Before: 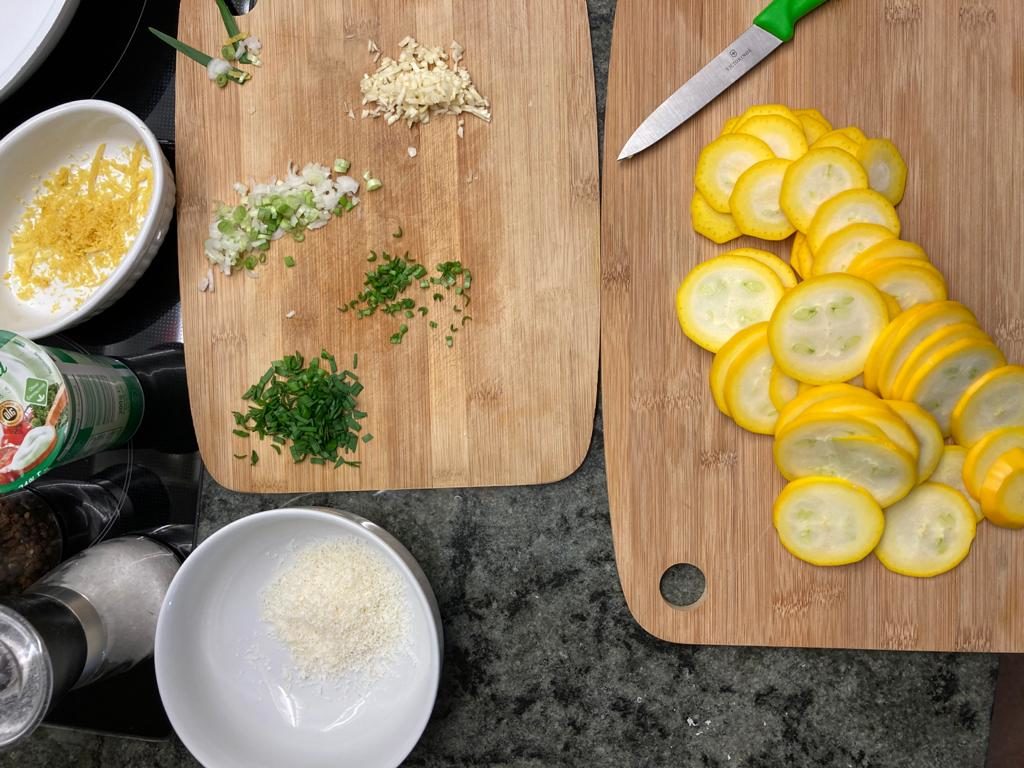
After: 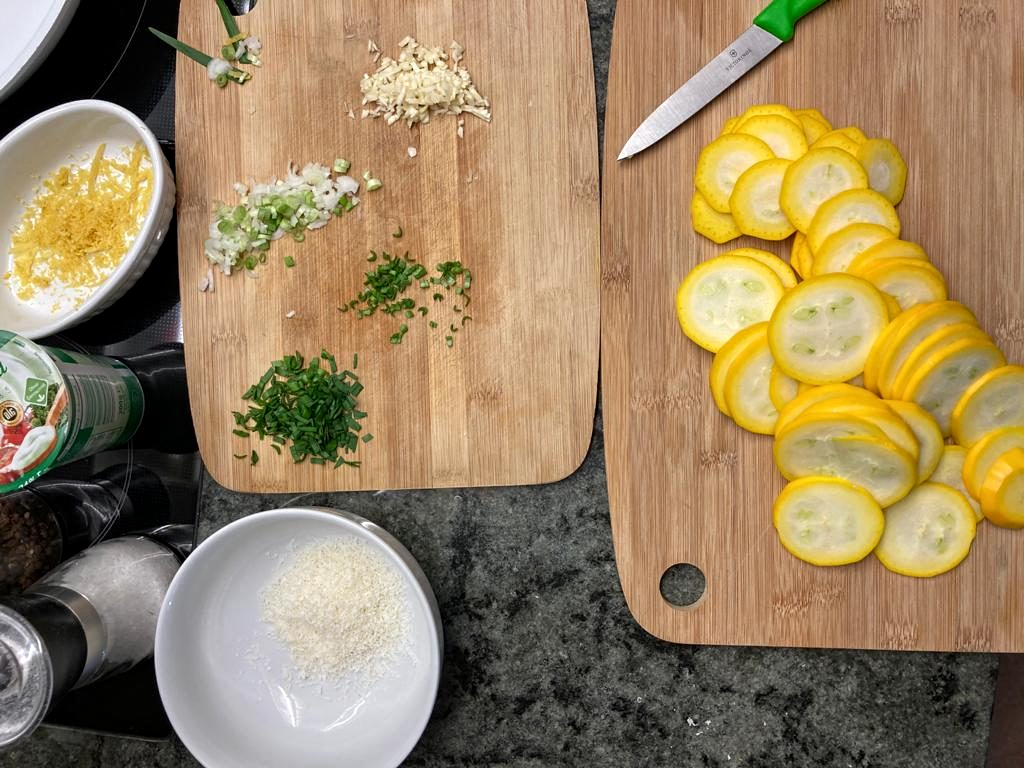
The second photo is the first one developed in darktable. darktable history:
contrast equalizer: y [[0.506, 0.531, 0.562, 0.606, 0.638, 0.669], [0.5 ×6], [0.5 ×6], [0 ×6], [0 ×6]], mix 0.302
